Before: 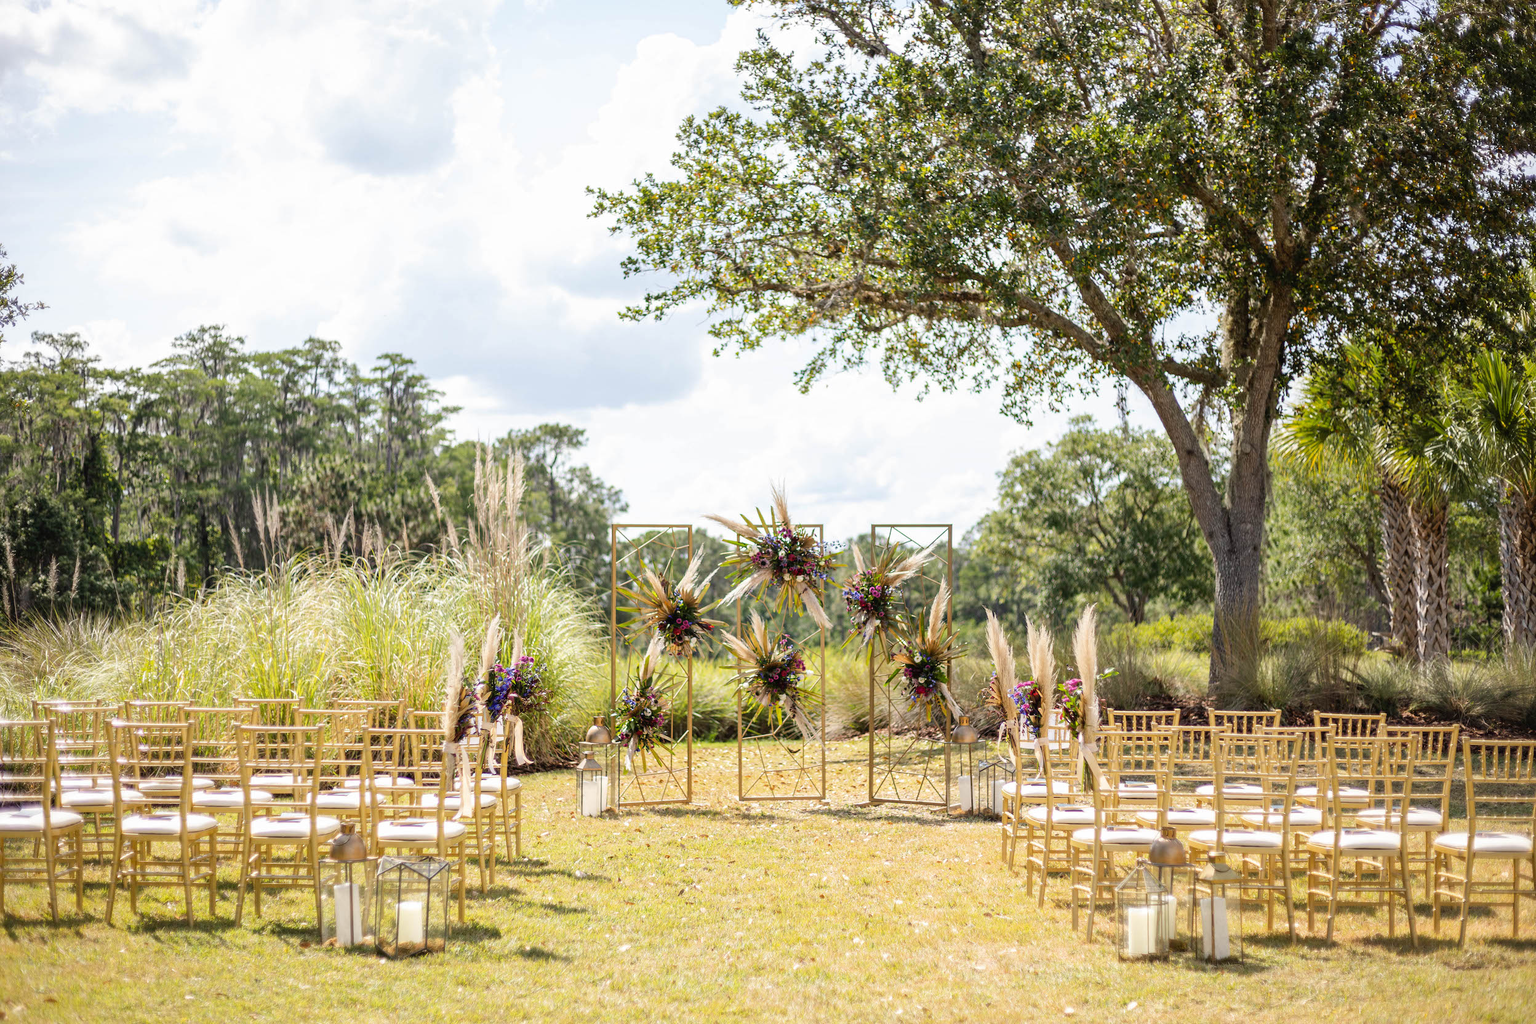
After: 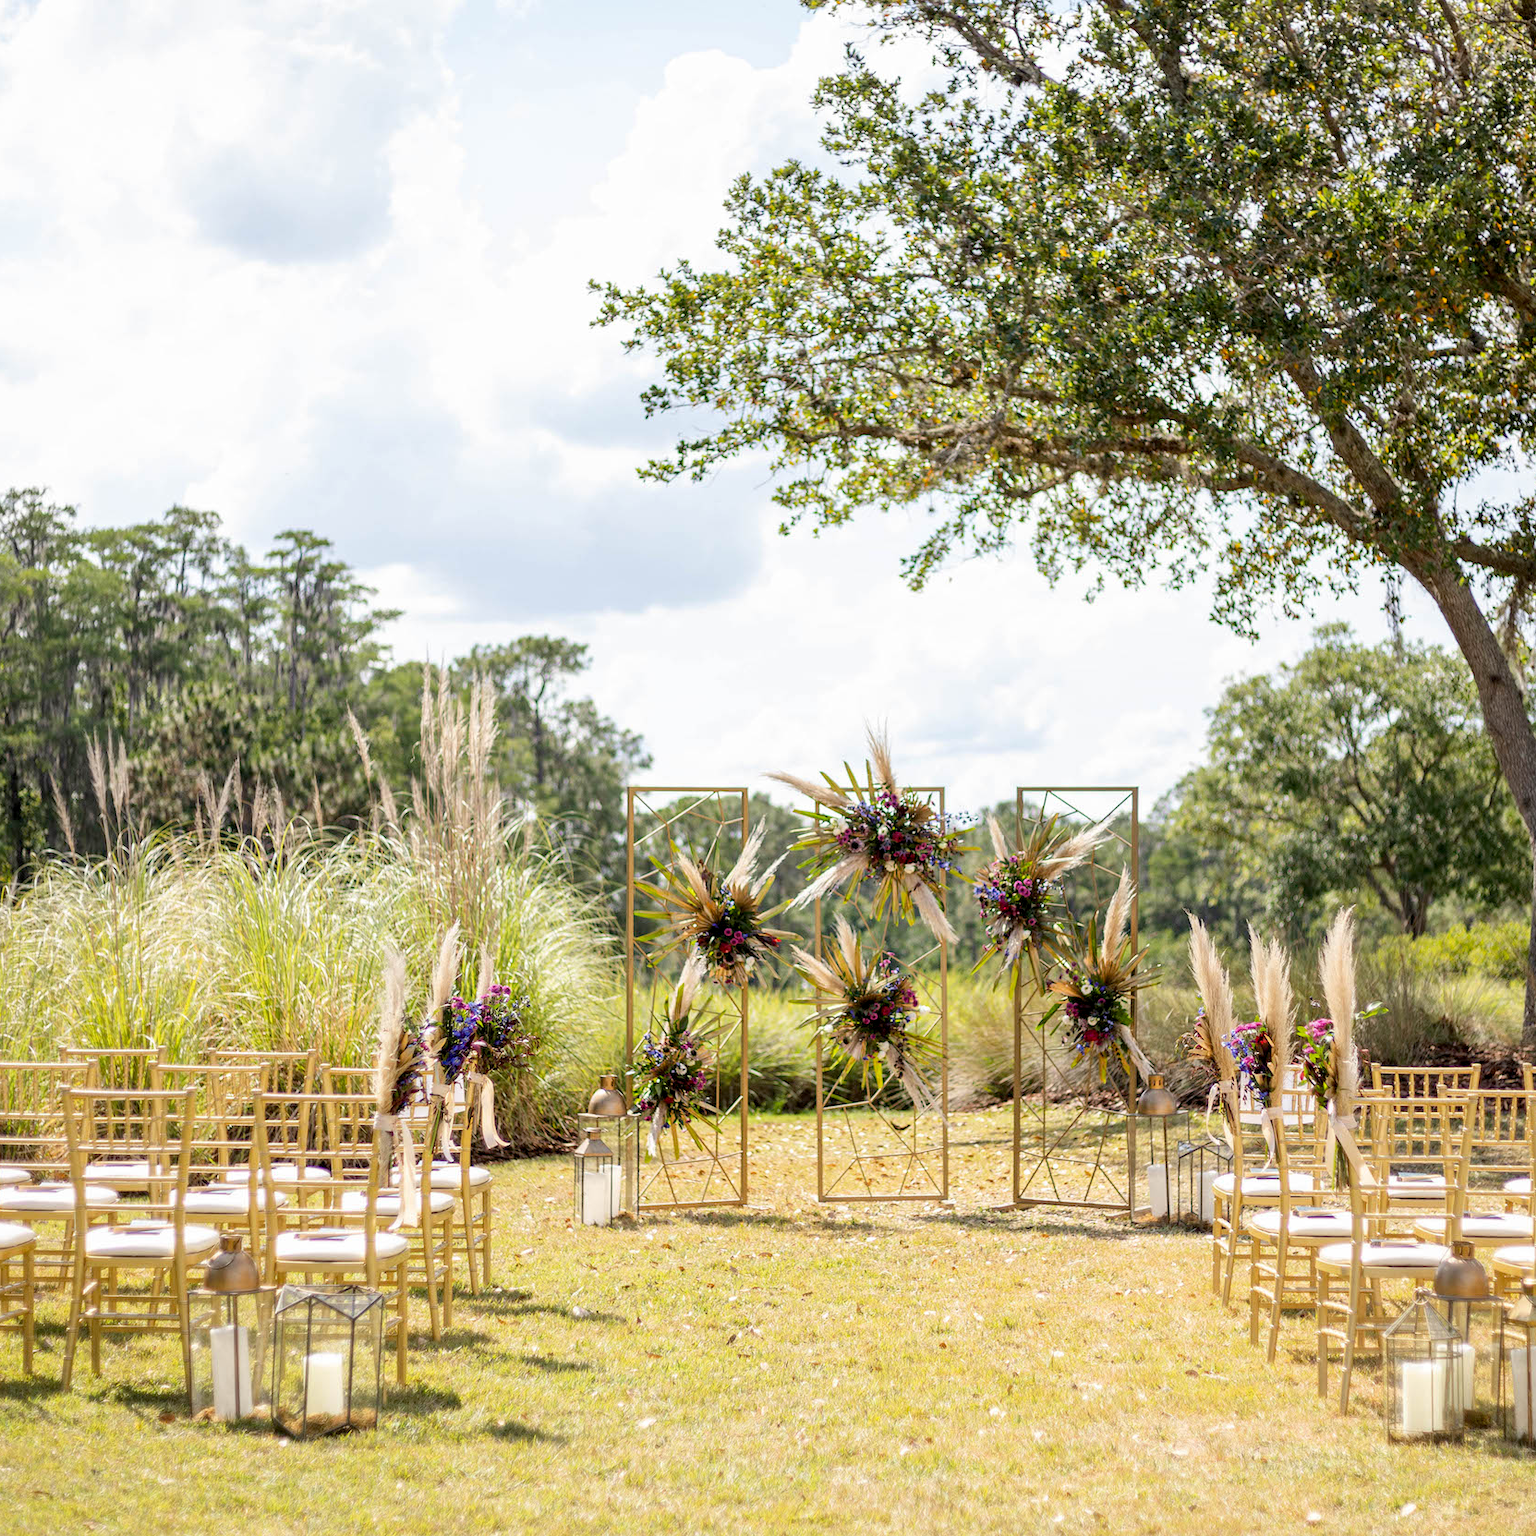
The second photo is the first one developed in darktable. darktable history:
exposure: black level correction 0.005, exposure 0.001 EV, compensate highlight preservation false
crop and rotate: left 12.648%, right 20.685%
rotate and perspective: crop left 0, crop top 0
